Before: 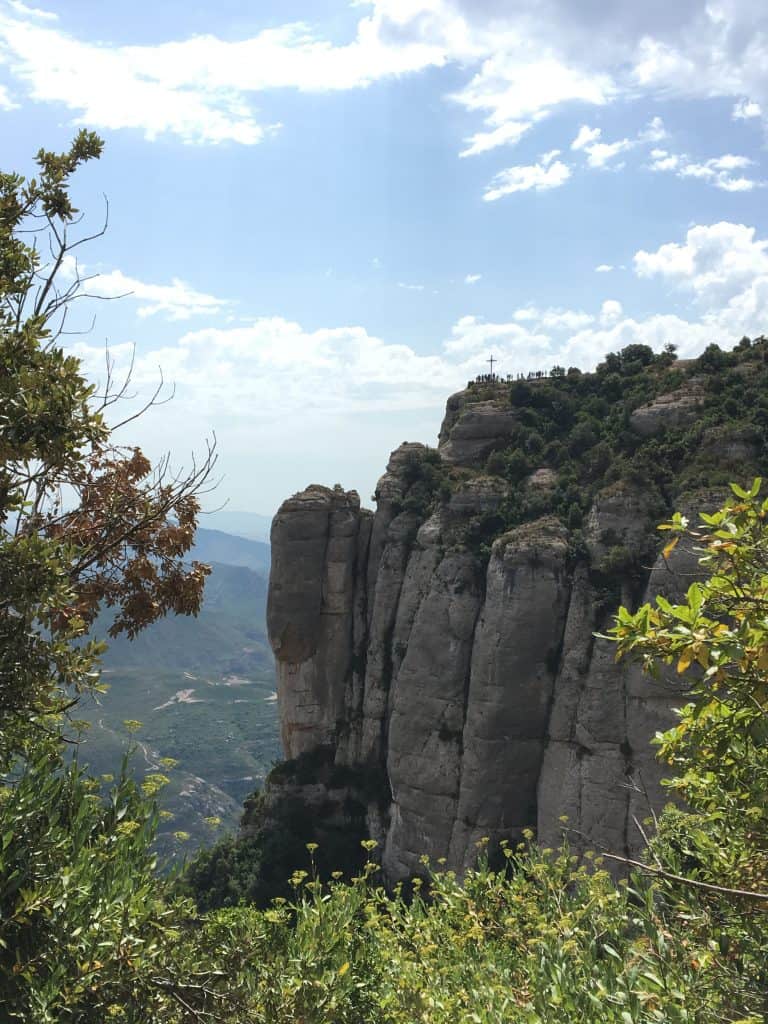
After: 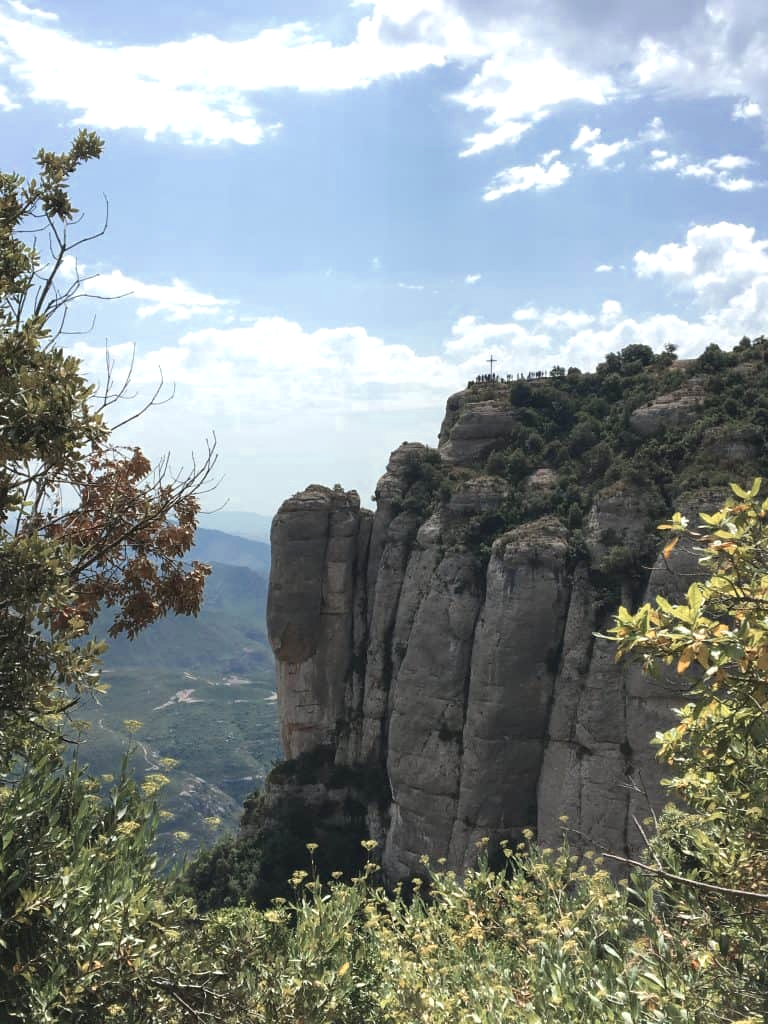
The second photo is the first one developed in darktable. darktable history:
exposure: exposure 0.128 EV, compensate exposure bias true, compensate highlight preservation false
color zones: curves: ch0 [(0, 0.473) (0.001, 0.473) (0.226, 0.548) (0.4, 0.589) (0.525, 0.54) (0.728, 0.403) (0.999, 0.473) (1, 0.473)]; ch1 [(0, 0.619) (0.001, 0.619) (0.234, 0.388) (0.4, 0.372) (0.528, 0.422) (0.732, 0.53) (0.999, 0.619) (1, 0.619)]; ch2 [(0, 0.547) (0.001, 0.547) (0.226, 0.45) (0.4, 0.525) (0.525, 0.585) (0.8, 0.511) (0.999, 0.547) (1, 0.547)]
